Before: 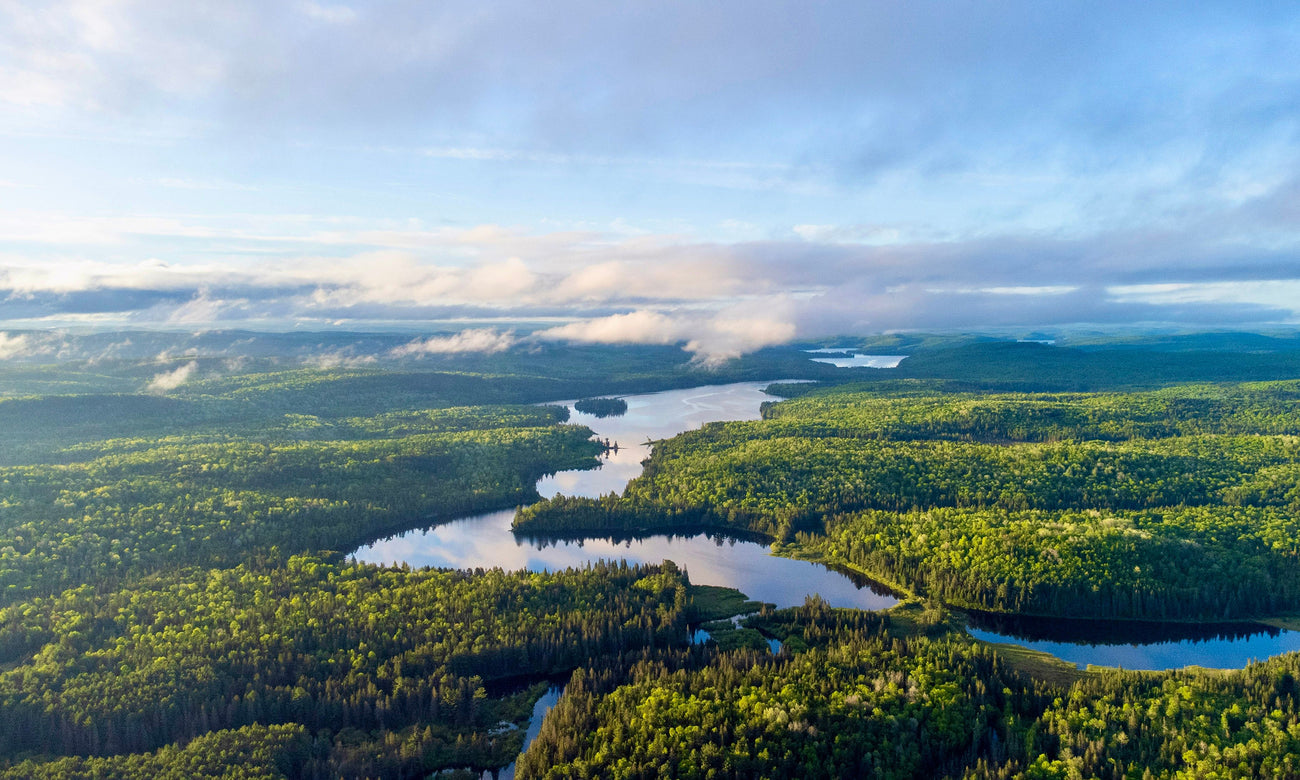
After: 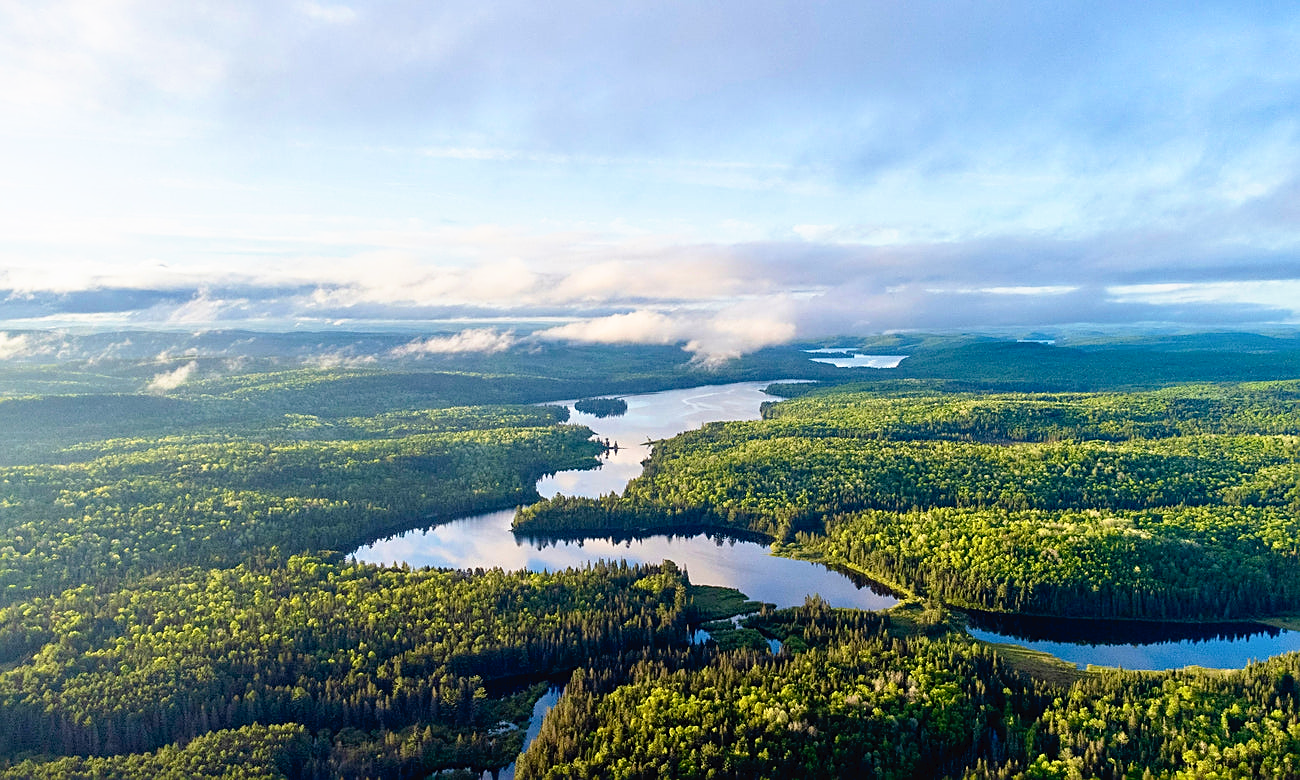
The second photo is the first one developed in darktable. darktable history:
sharpen: on, module defaults
tone curve: curves: ch0 [(0, 0) (0.003, 0.022) (0.011, 0.025) (0.025, 0.025) (0.044, 0.029) (0.069, 0.042) (0.1, 0.068) (0.136, 0.118) (0.177, 0.176) (0.224, 0.233) (0.277, 0.299) (0.335, 0.371) (0.399, 0.448) (0.468, 0.526) (0.543, 0.605) (0.623, 0.684) (0.709, 0.775) (0.801, 0.869) (0.898, 0.957) (1, 1)], preserve colors none
